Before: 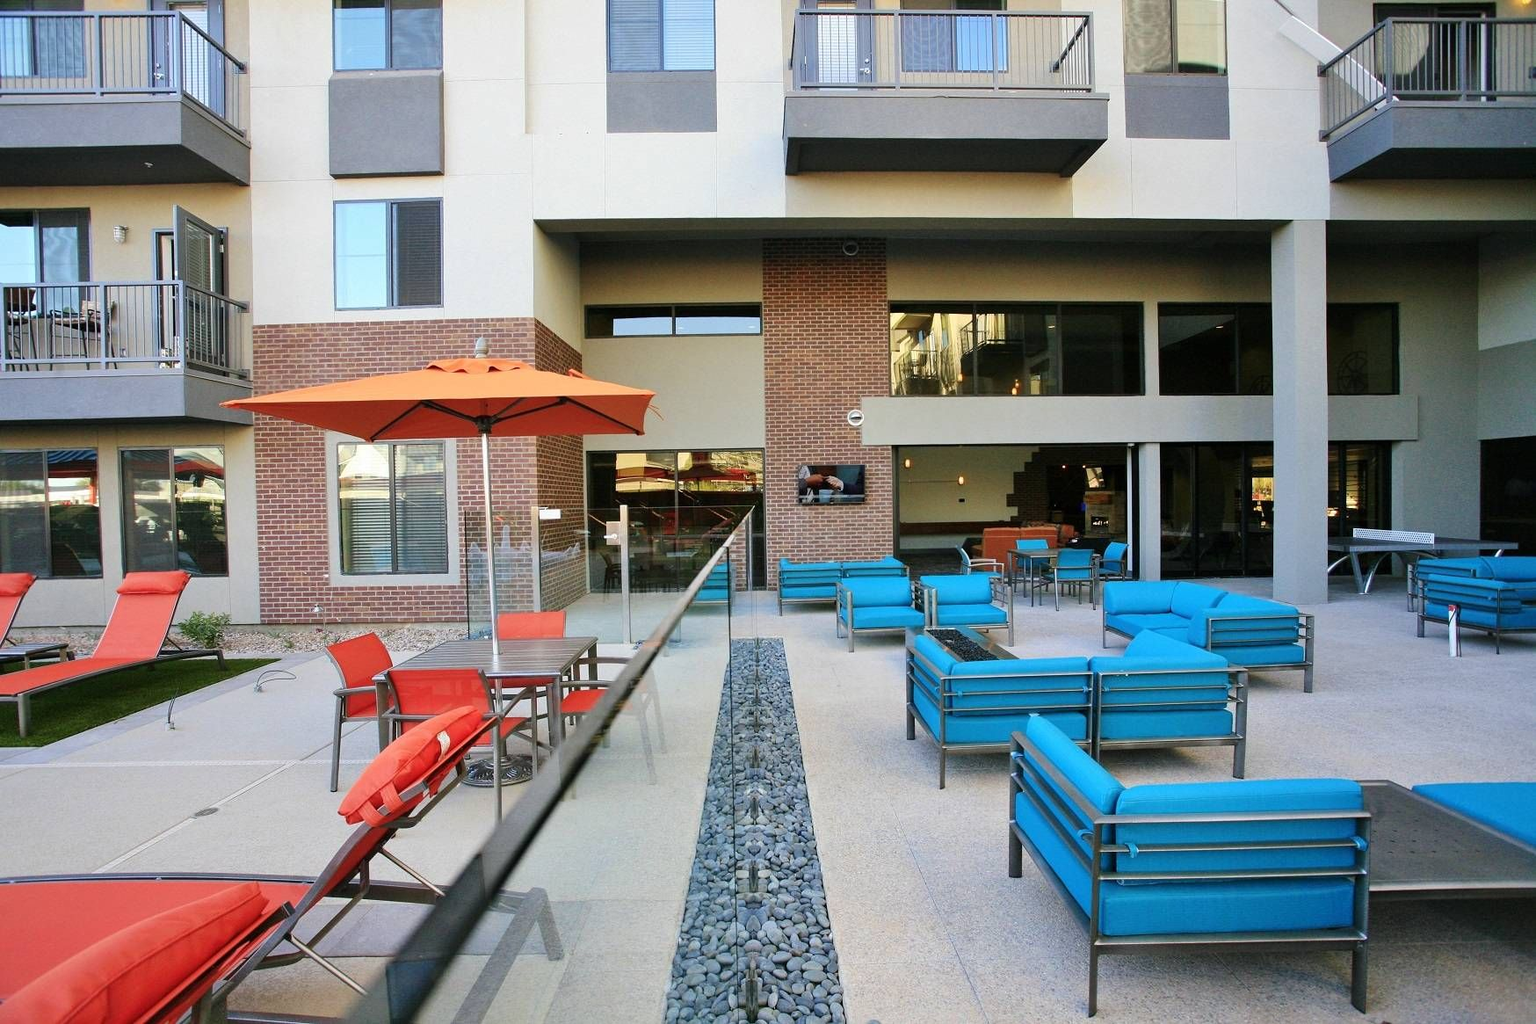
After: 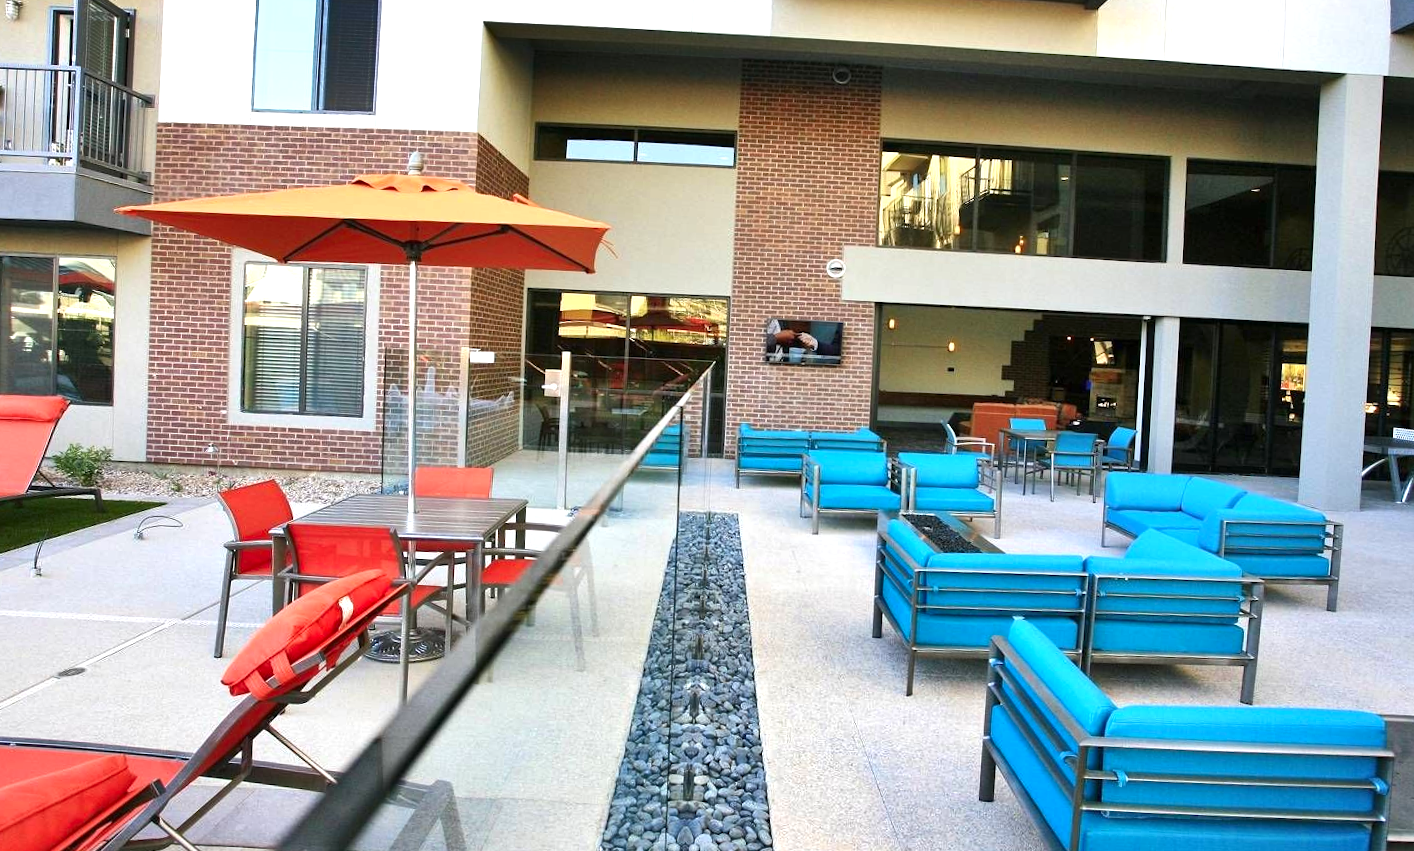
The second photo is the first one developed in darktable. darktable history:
shadows and highlights: soften with gaussian
exposure: exposure 0.661 EV, compensate exposure bias true, compensate highlight preservation false
crop and rotate: angle -3.43°, left 9.819%, top 20.915%, right 12.231%, bottom 11.881%
